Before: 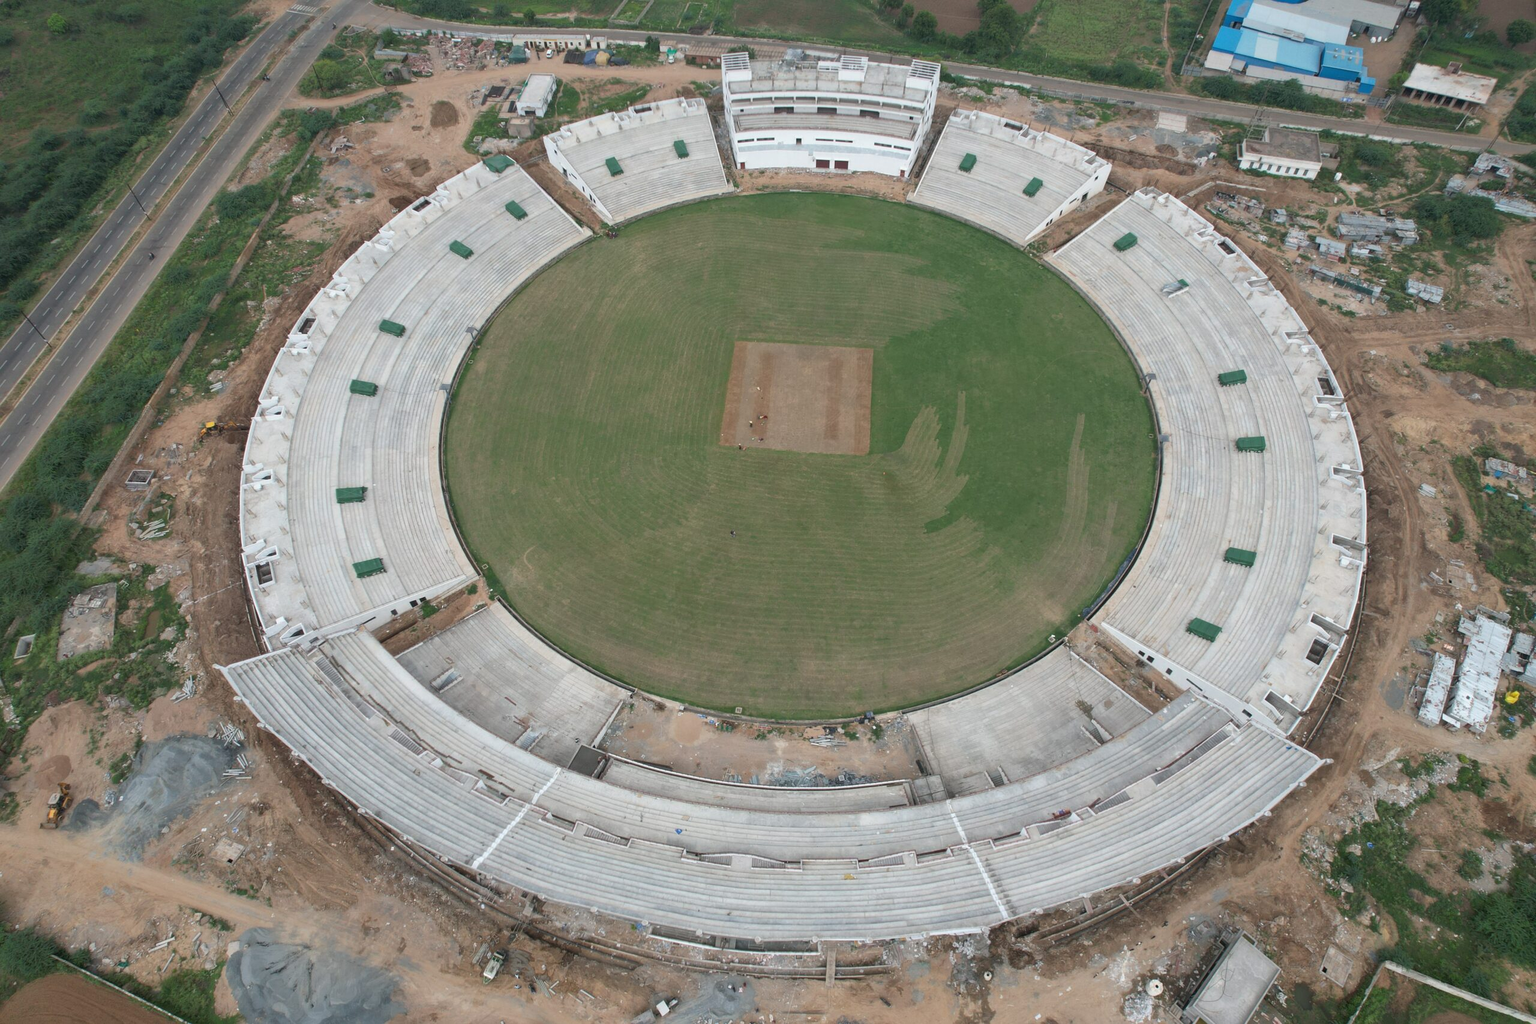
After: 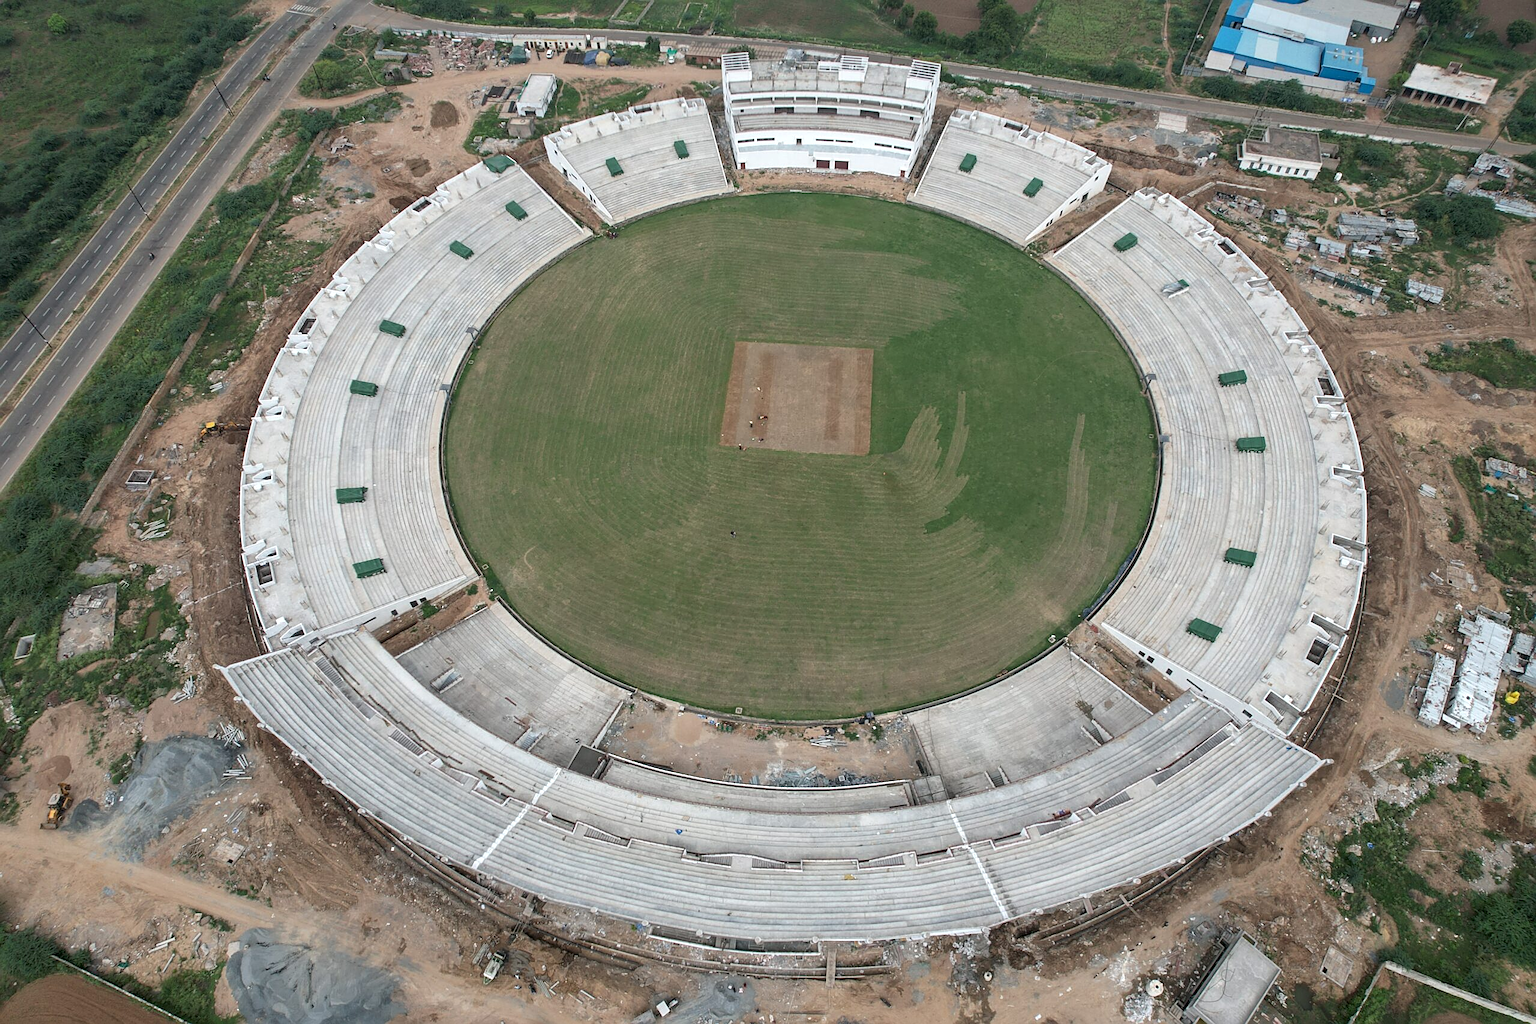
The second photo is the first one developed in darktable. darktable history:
sharpen: on, module defaults
local contrast: highlights 85%, shadows 82%
